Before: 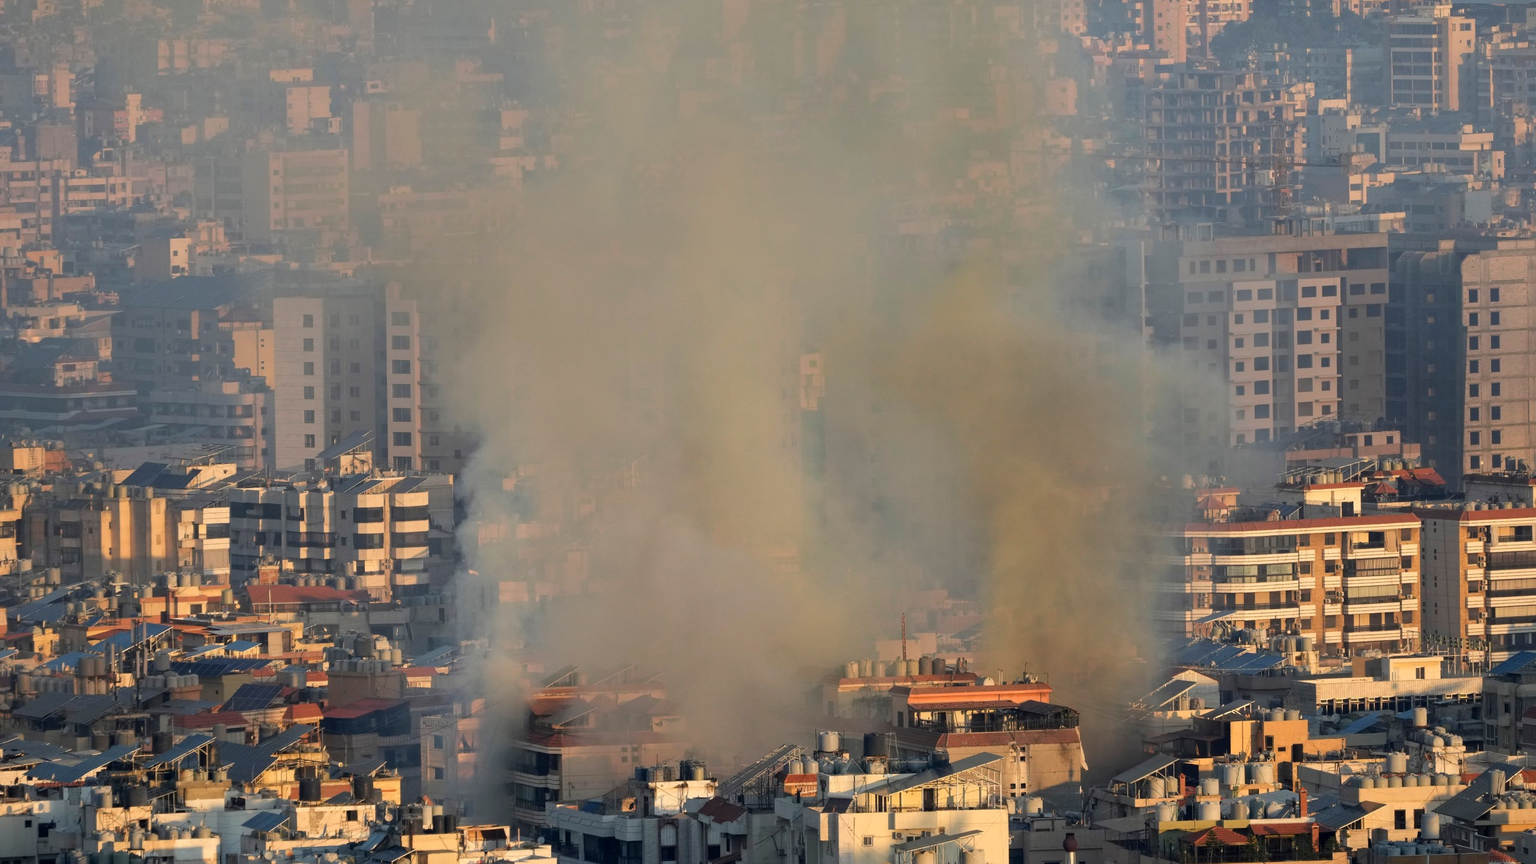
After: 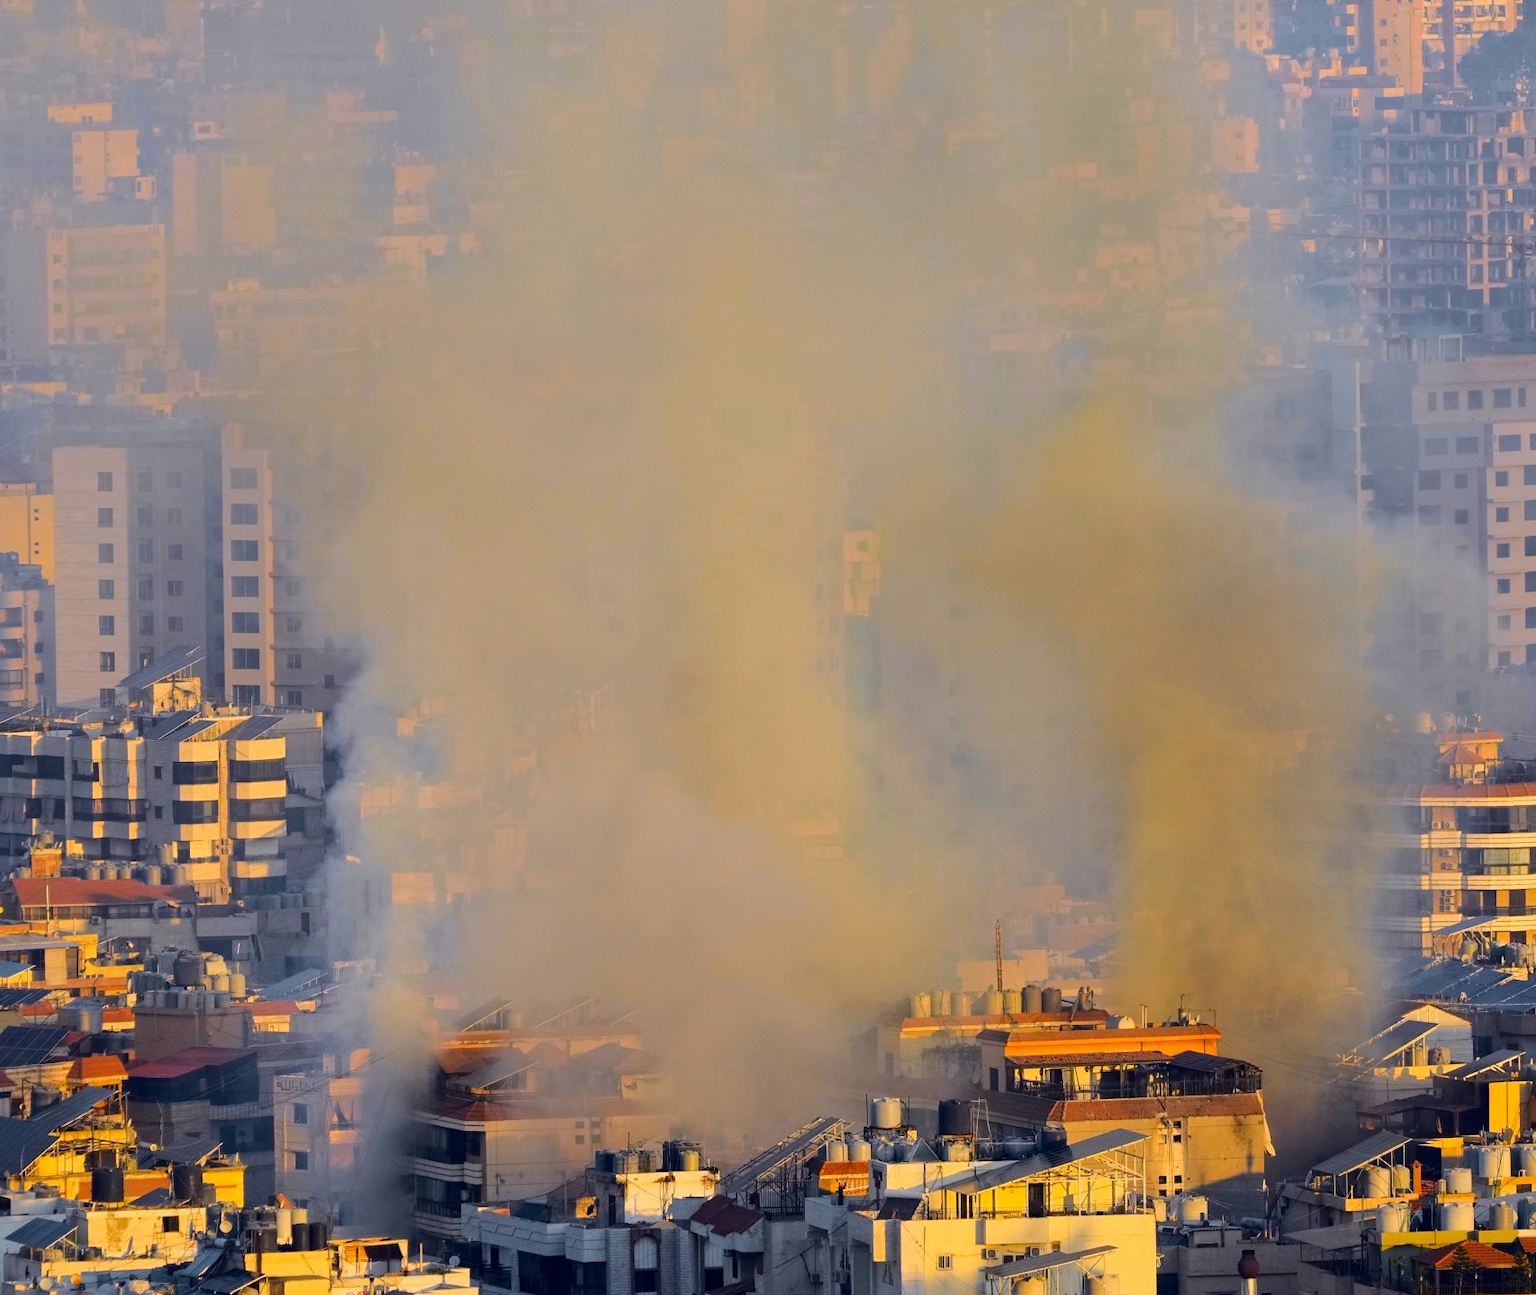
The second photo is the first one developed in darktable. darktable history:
crop and rotate: left 15.546%, right 17.787%
color balance rgb: linear chroma grading › global chroma 10%, perceptual saturation grading › global saturation 30%, global vibrance 10%
contrast brightness saturation: contrast 0.05
tone curve: curves: ch0 [(0.003, 0.003) (0.104, 0.069) (0.236, 0.218) (0.401, 0.443) (0.495, 0.55) (0.625, 0.67) (0.819, 0.841) (0.96, 0.899)]; ch1 [(0, 0) (0.161, 0.092) (0.37, 0.302) (0.424, 0.402) (0.45, 0.466) (0.495, 0.506) (0.573, 0.571) (0.638, 0.641) (0.751, 0.741) (1, 1)]; ch2 [(0, 0) (0.352, 0.403) (0.466, 0.443) (0.524, 0.501) (0.56, 0.556) (1, 1)], color space Lab, independent channels, preserve colors none
